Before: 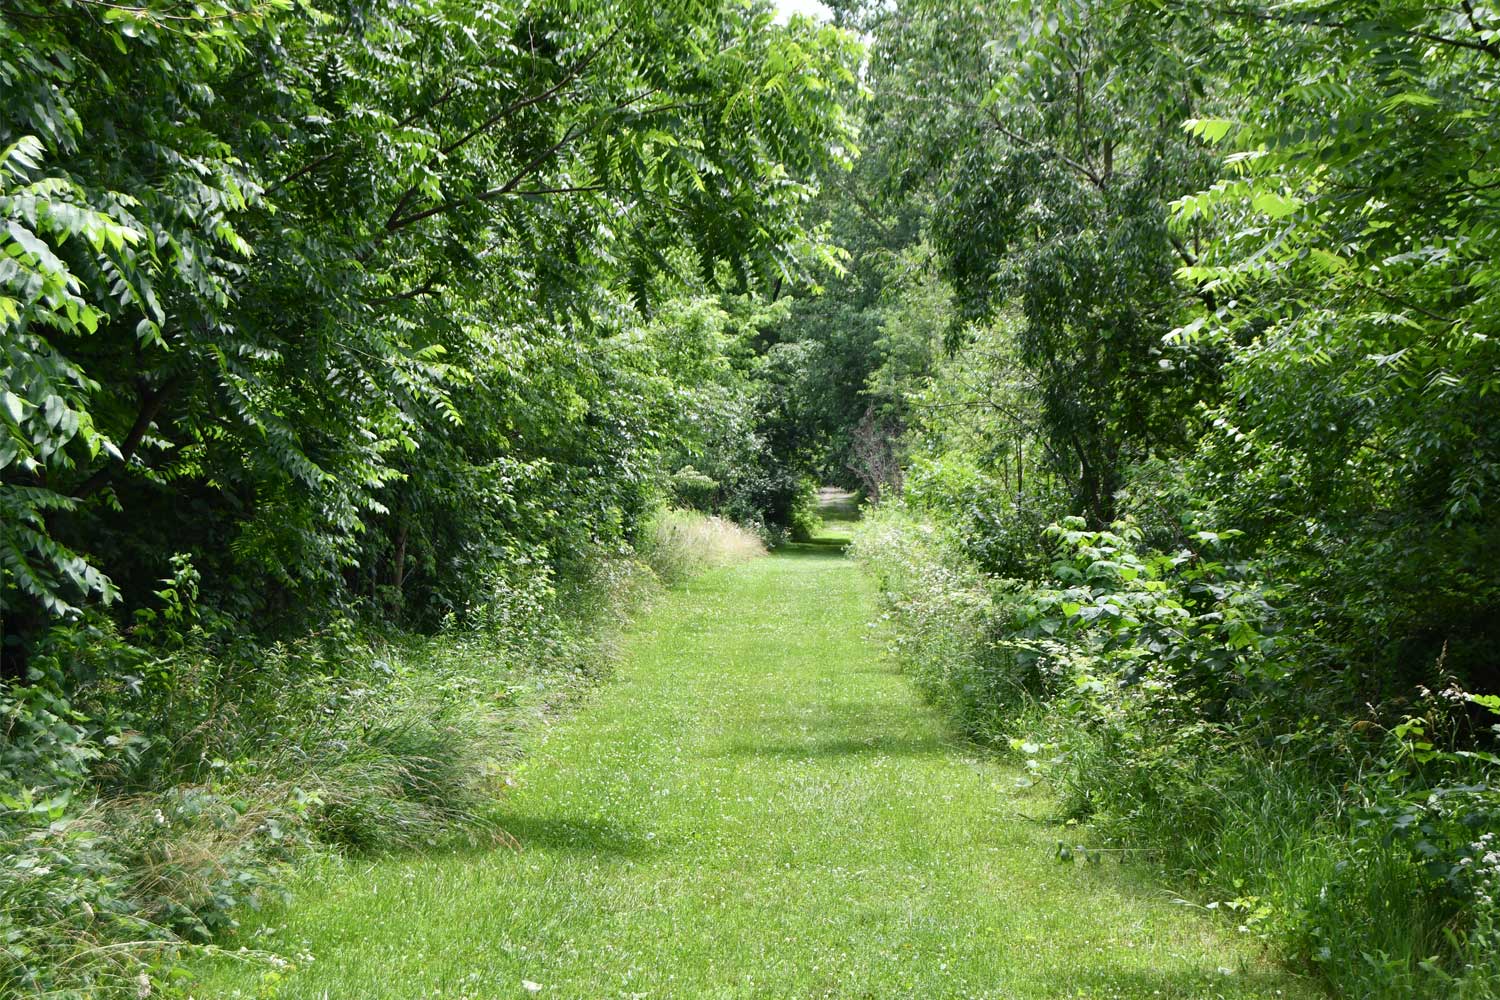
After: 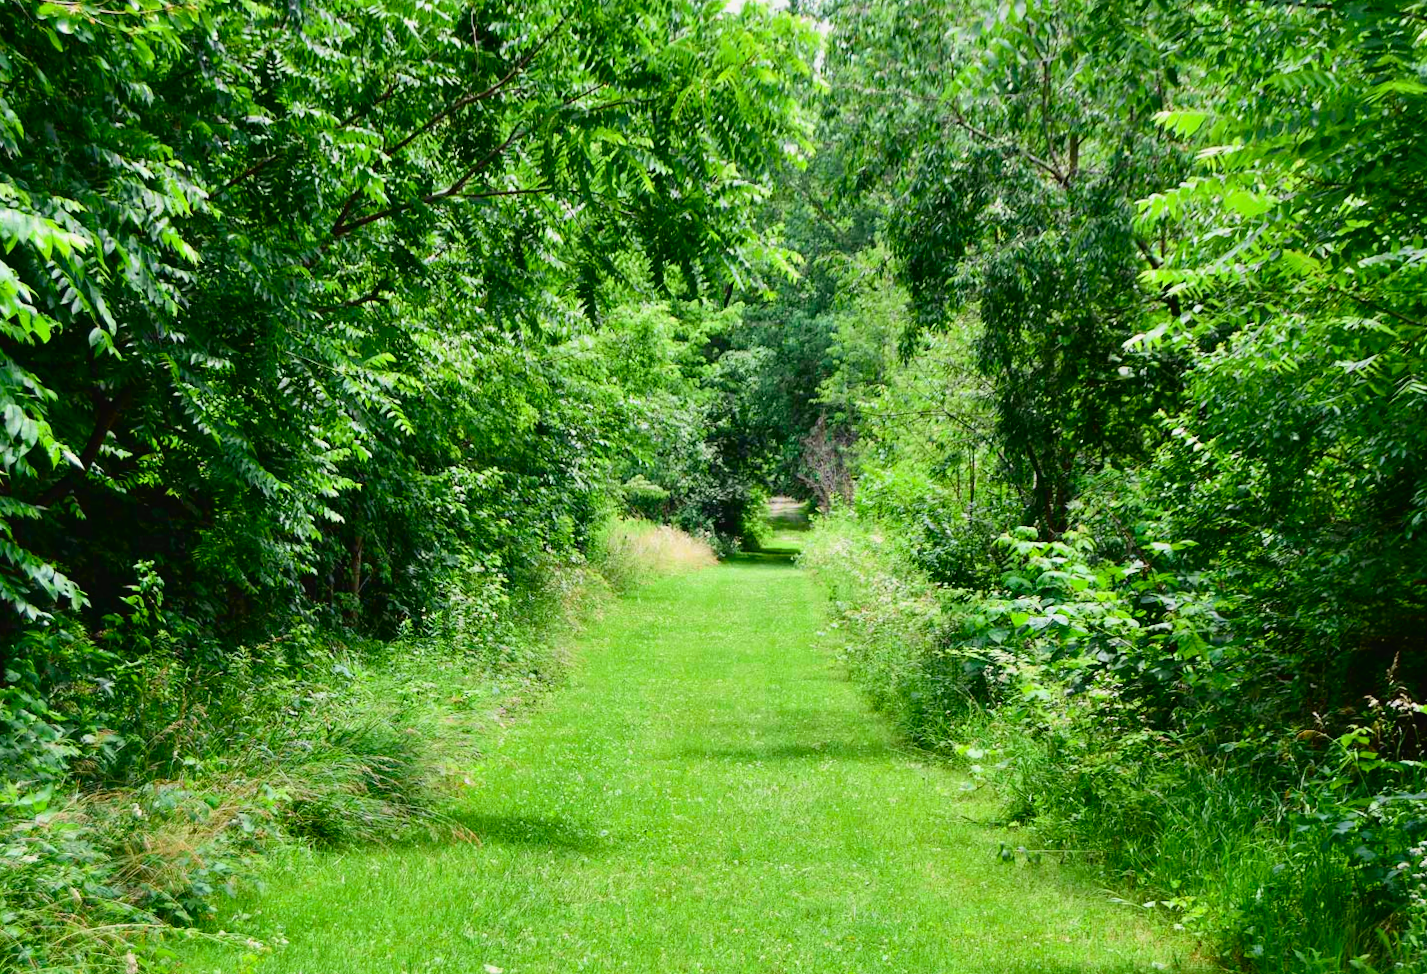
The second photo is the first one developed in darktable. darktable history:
tone curve: curves: ch0 [(0, 0.019) (0.066, 0.043) (0.189, 0.182) (0.368, 0.407) (0.501, 0.564) (0.677, 0.729) (0.851, 0.861) (0.997, 0.959)]; ch1 [(0, 0) (0.187, 0.121) (0.388, 0.346) (0.437, 0.409) (0.474, 0.472) (0.499, 0.501) (0.514, 0.507) (0.548, 0.557) (0.653, 0.663) (0.812, 0.856) (1, 1)]; ch2 [(0, 0) (0.246, 0.214) (0.421, 0.427) (0.459, 0.484) (0.5, 0.504) (0.518, 0.516) (0.529, 0.548) (0.56, 0.576) (0.607, 0.63) (0.744, 0.734) (0.867, 0.821) (0.993, 0.889)], color space Lab, independent channels, preserve colors none
rotate and perspective: rotation 0.074°, lens shift (vertical) 0.096, lens shift (horizontal) -0.041, crop left 0.043, crop right 0.952, crop top 0.024, crop bottom 0.979
color balance rgb: perceptual saturation grading › global saturation 30%, global vibrance 10%
